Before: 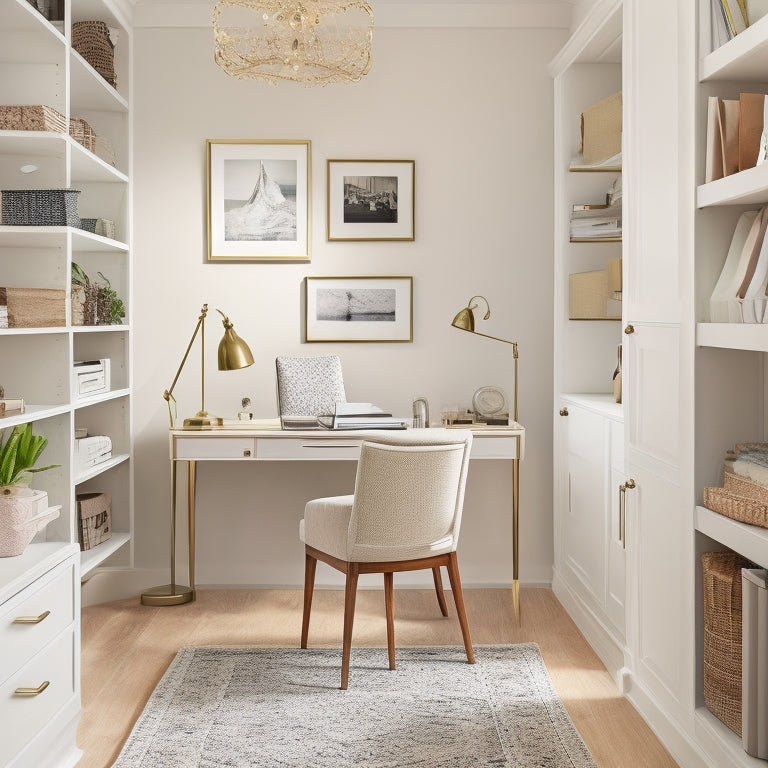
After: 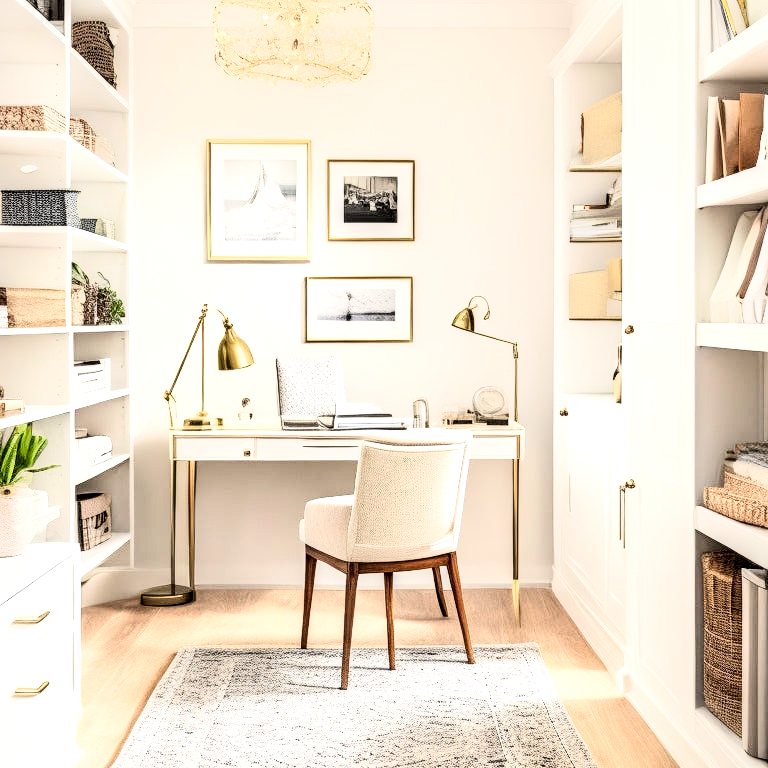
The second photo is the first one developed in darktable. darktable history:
local contrast: highlights 60%, shadows 60%, detail 160%
rgb curve: curves: ch0 [(0, 0) (0.21, 0.15) (0.24, 0.21) (0.5, 0.75) (0.75, 0.96) (0.89, 0.99) (1, 1)]; ch1 [(0, 0.02) (0.21, 0.13) (0.25, 0.2) (0.5, 0.67) (0.75, 0.9) (0.89, 0.97) (1, 1)]; ch2 [(0, 0.02) (0.21, 0.13) (0.25, 0.2) (0.5, 0.67) (0.75, 0.9) (0.89, 0.97) (1, 1)], compensate middle gray true
